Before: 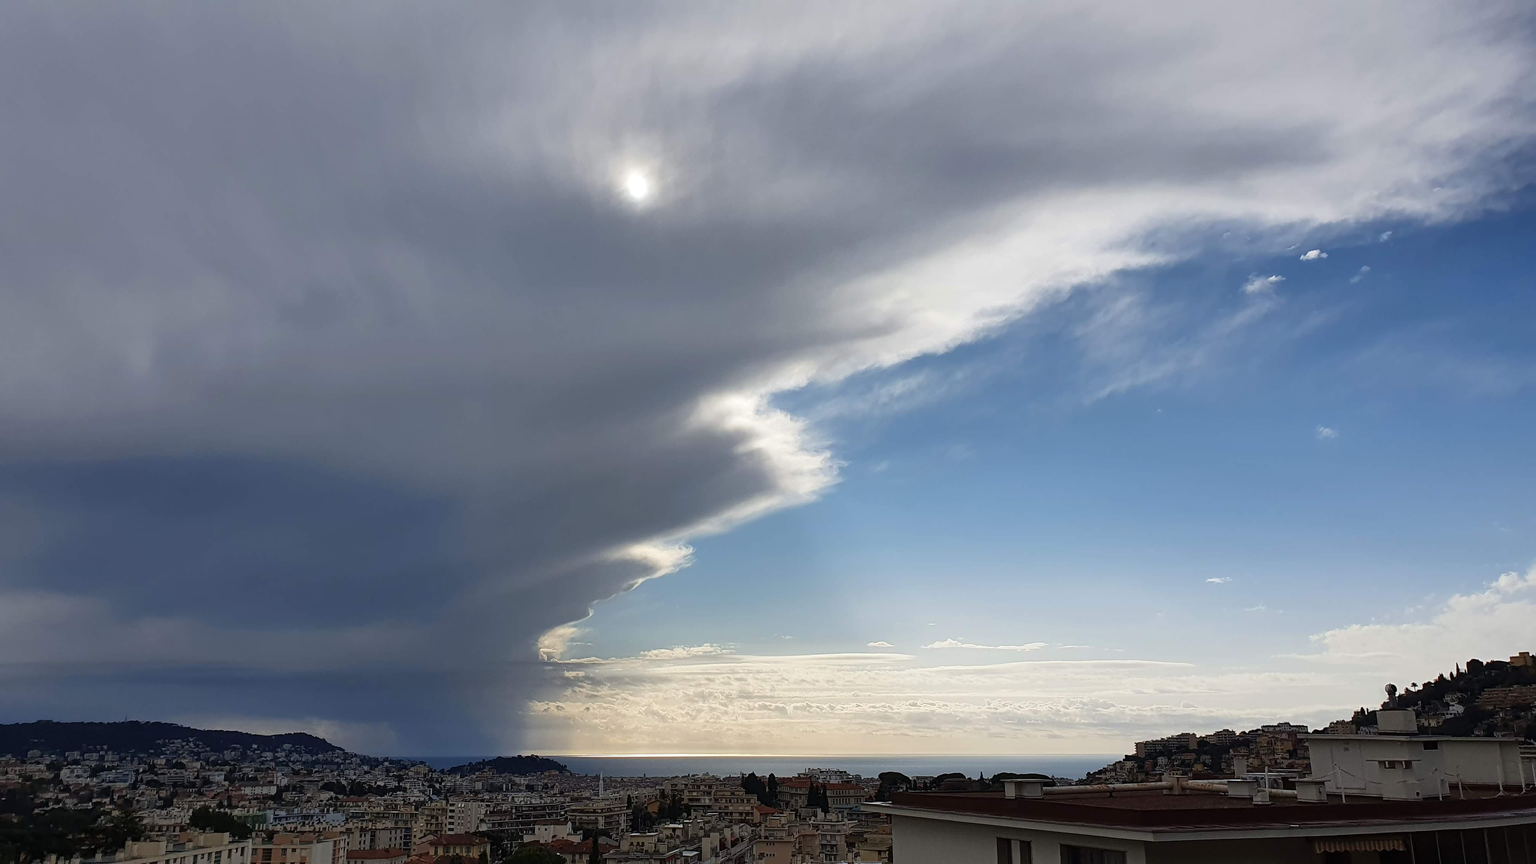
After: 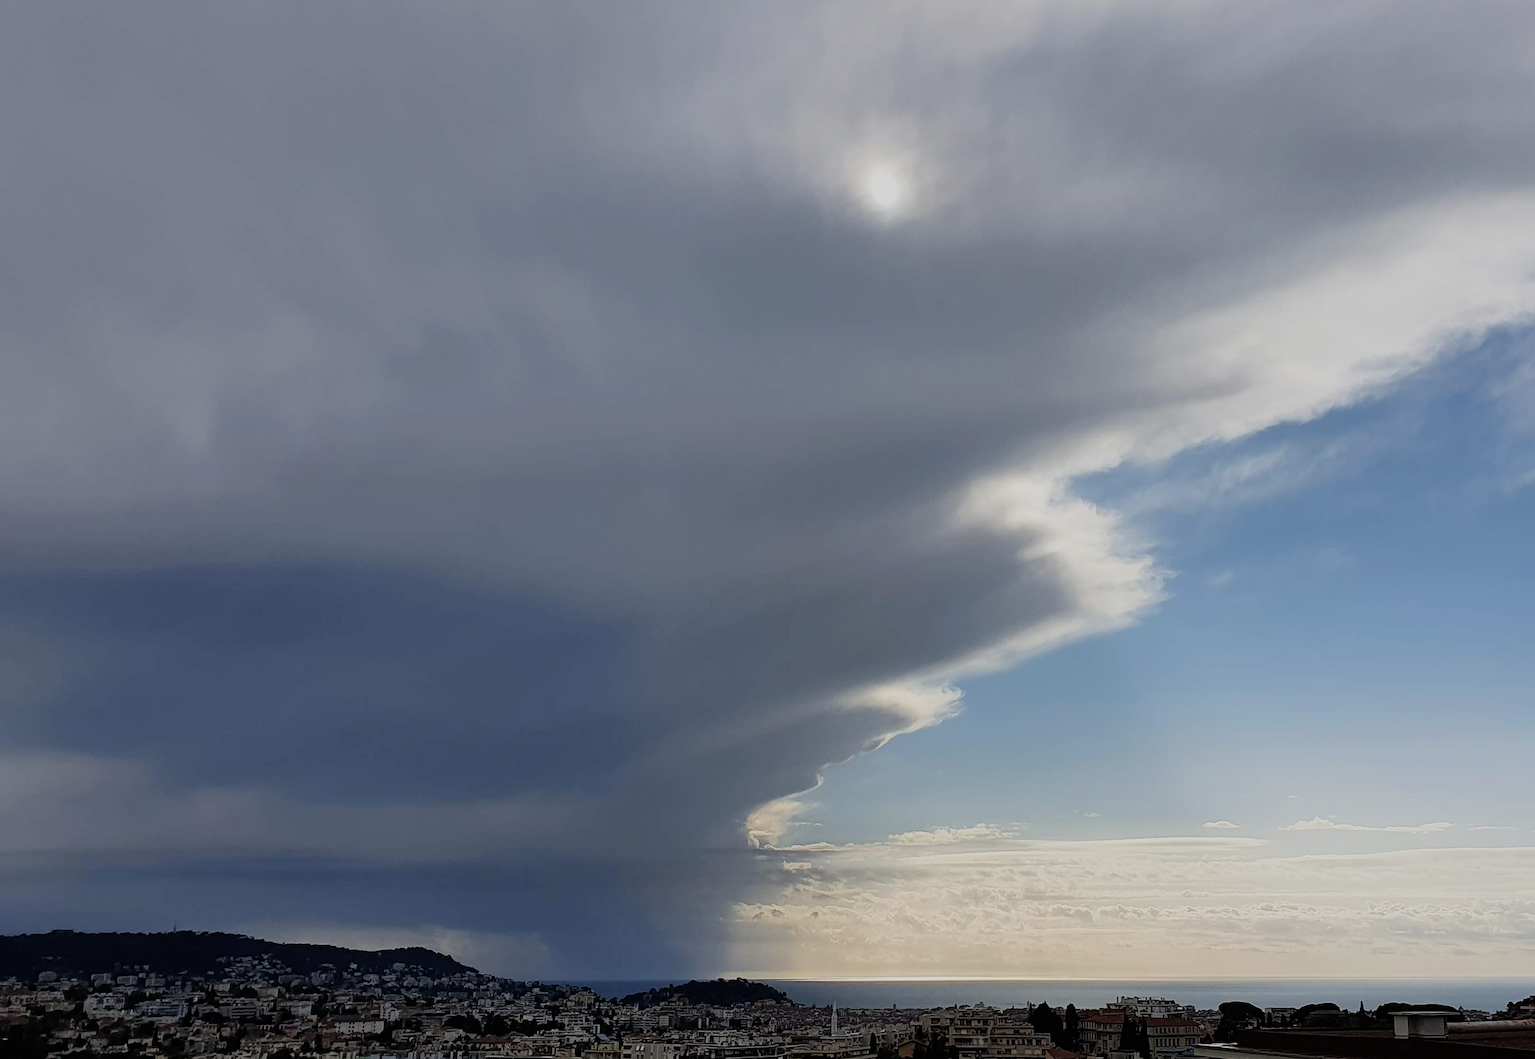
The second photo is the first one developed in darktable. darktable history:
filmic rgb: black relative exposure -7.65 EV, white relative exposure 4.56 EV, threshold 3.05 EV, hardness 3.61, enable highlight reconstruction true
crop: top 5.788%, right 27.902%, bottom 5.754%
